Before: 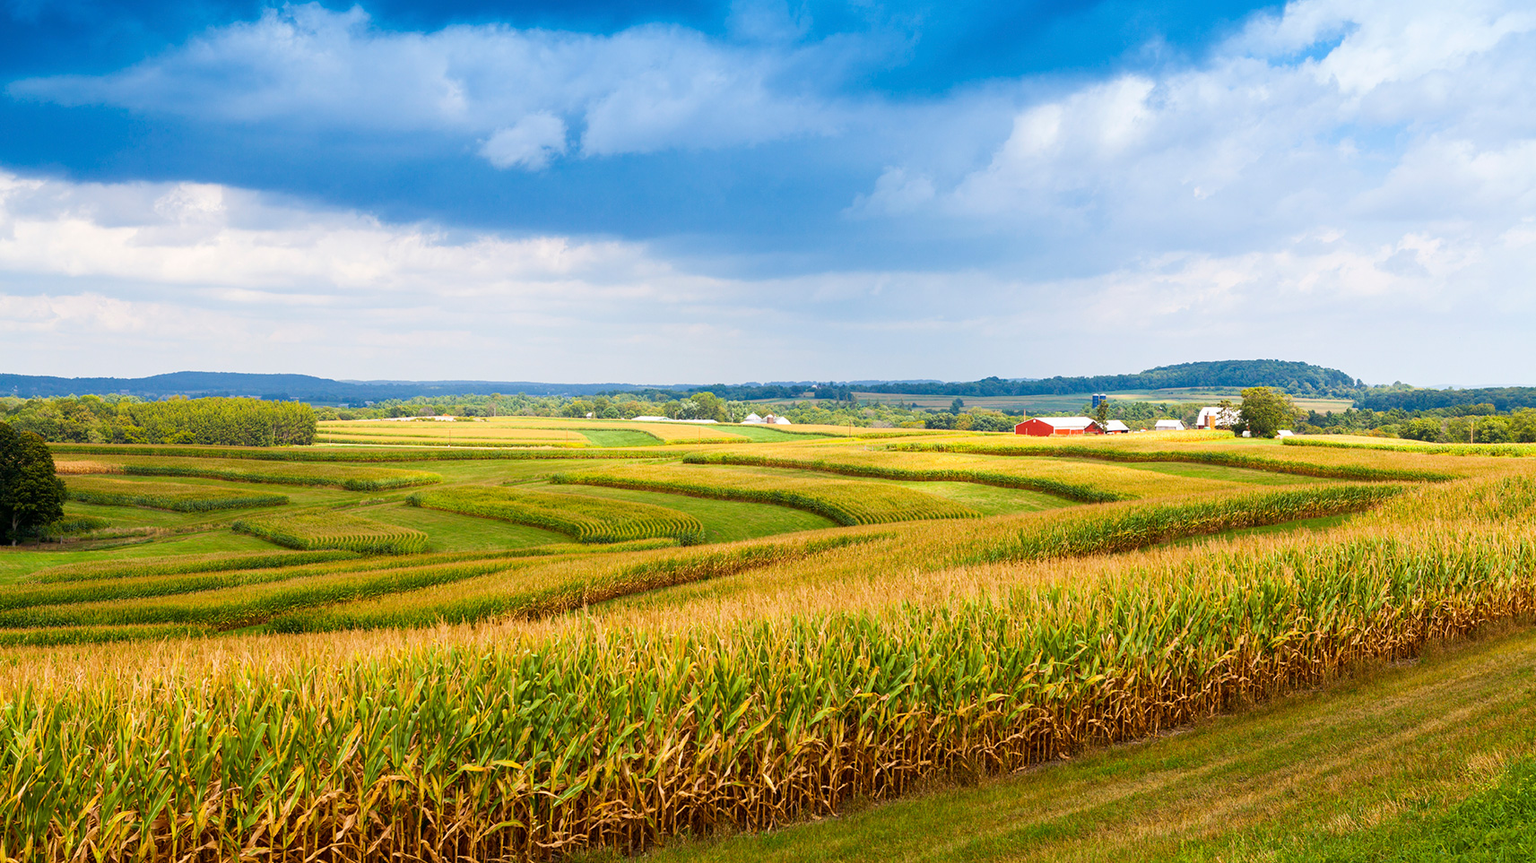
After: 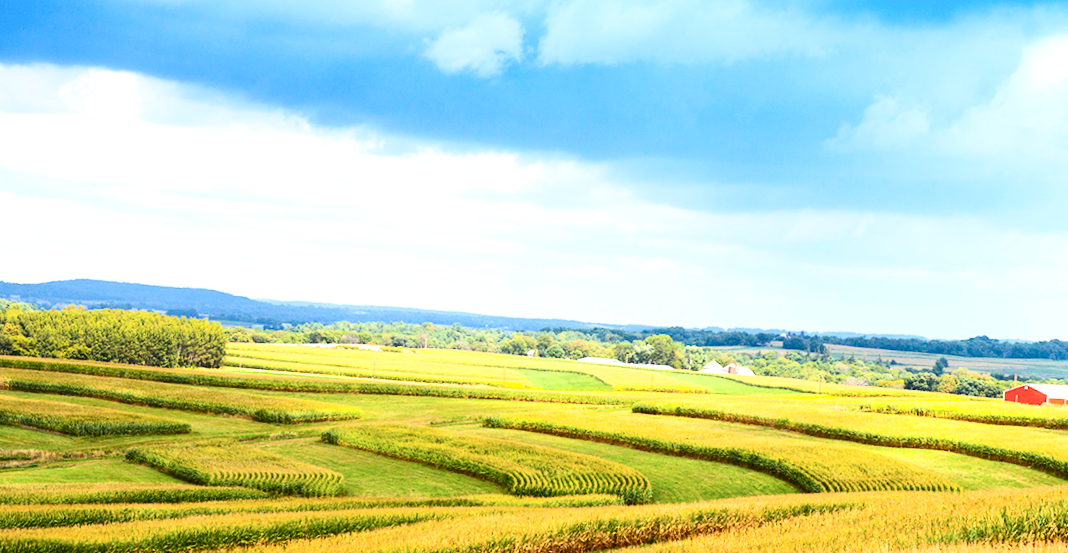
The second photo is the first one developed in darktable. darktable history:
exposure: exposure 0.564 EV, compensate highlight preservation false
rotate and perspective: rotation -1.75°, automatic cropping off
contrast brightness saturation: contrast 0.28
crop and rotate: angle -4.99°, left 2.122%, top 6.945%, right 27.566%, bottom 30.519%
